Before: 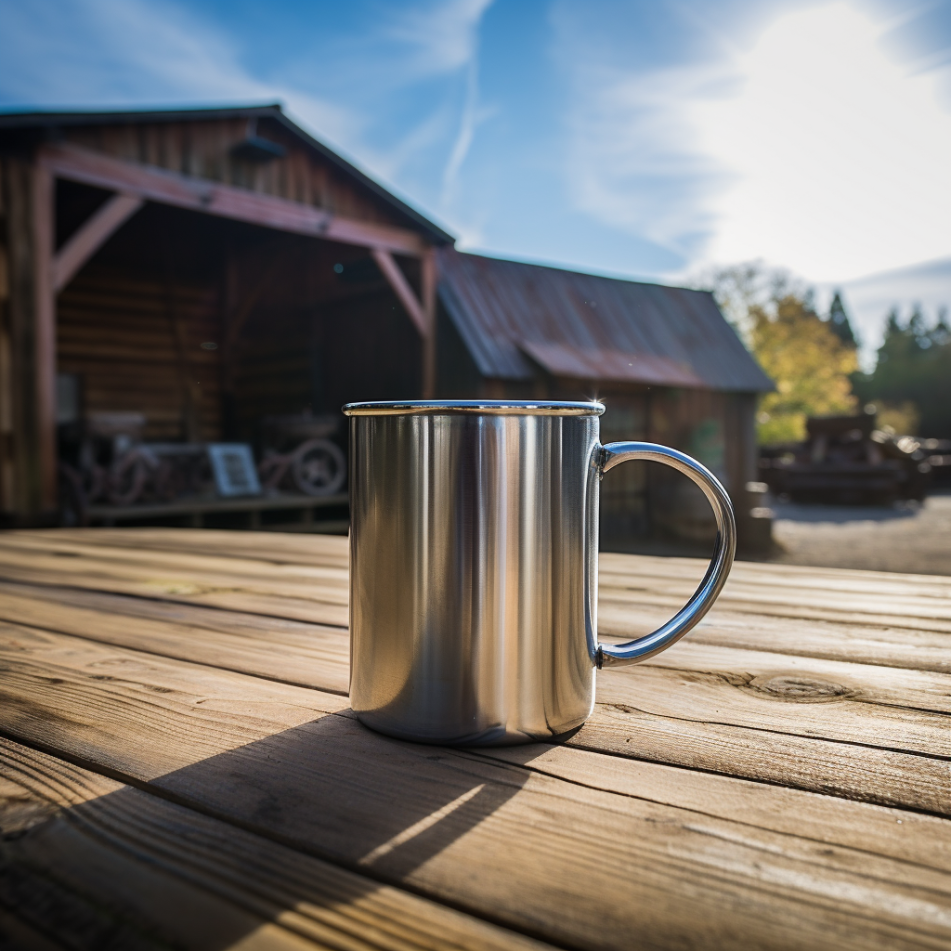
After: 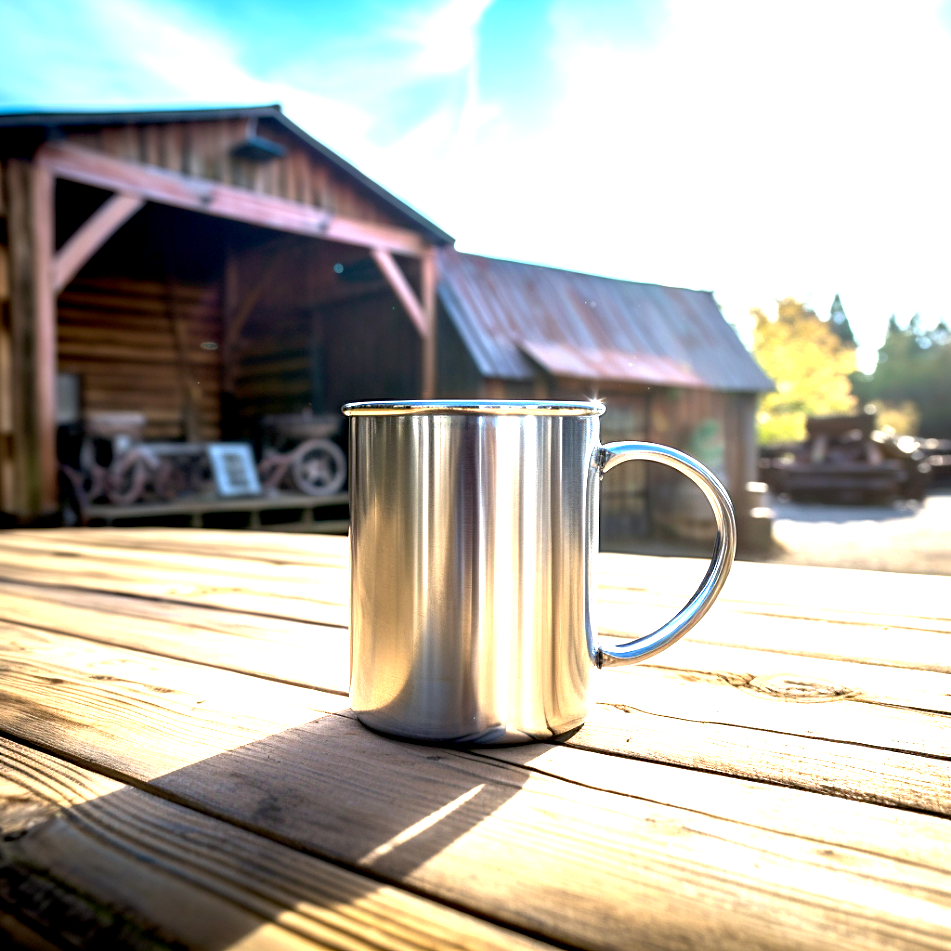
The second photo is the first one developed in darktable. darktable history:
exposure: black level correction 0.005, exposure 2.07 EV, compensate highlight preservation false
